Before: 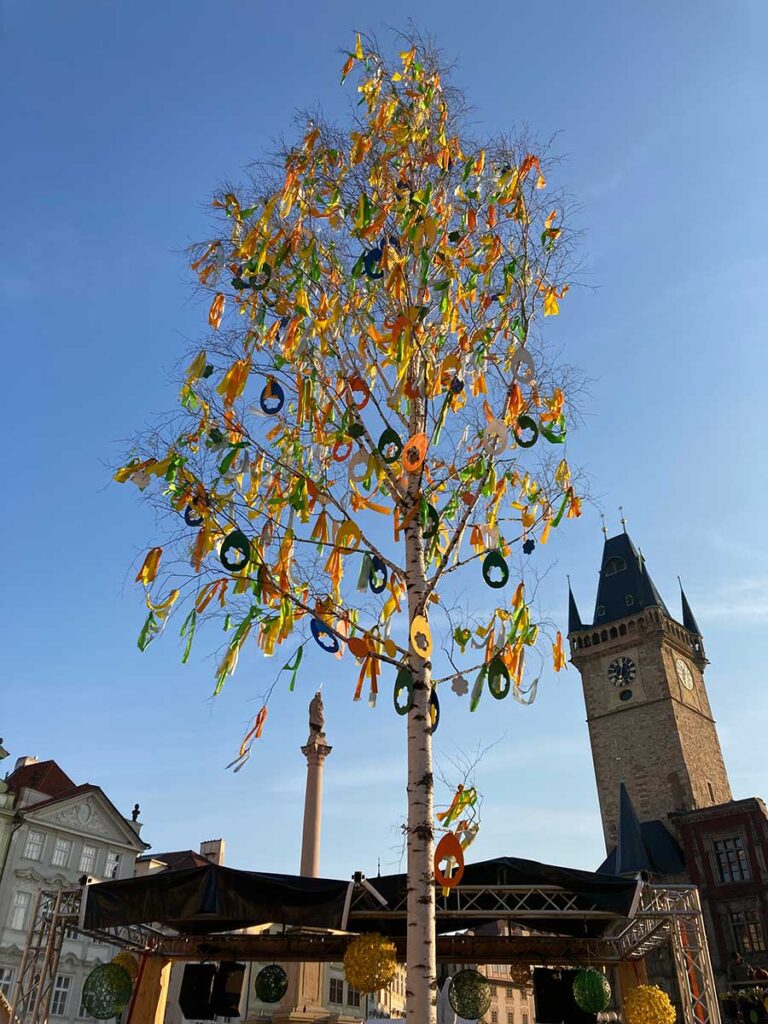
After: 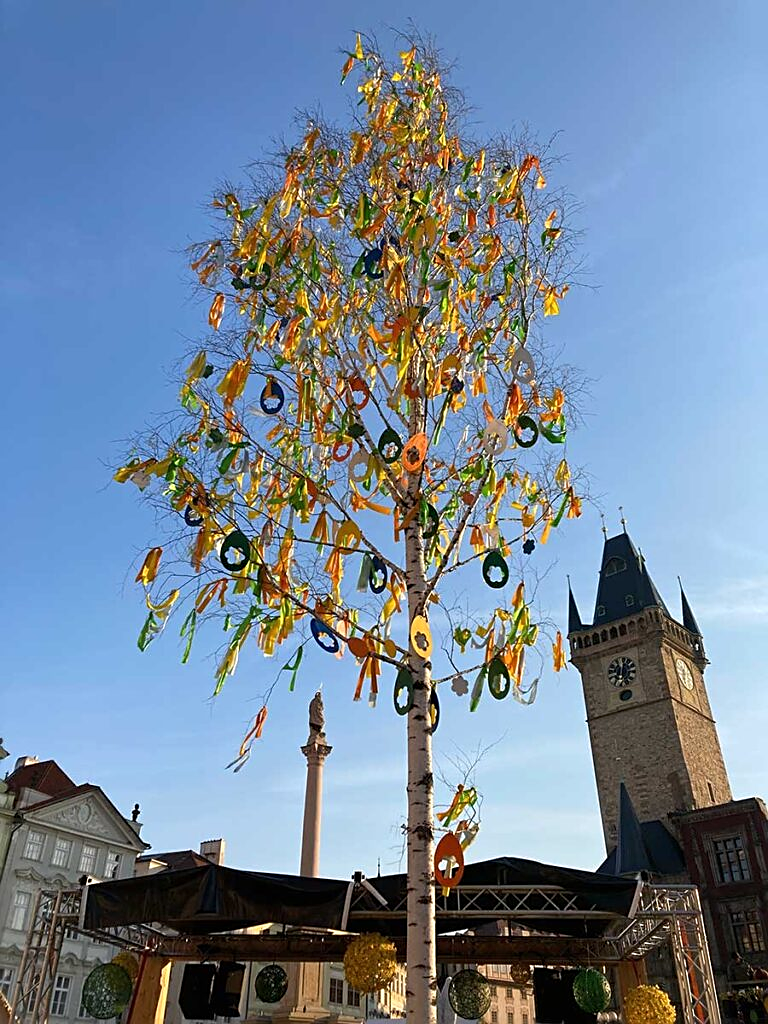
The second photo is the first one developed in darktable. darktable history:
sharpen: on, module defaults
exposure: exposure 0.128 EV, compensate highlight preservation false
